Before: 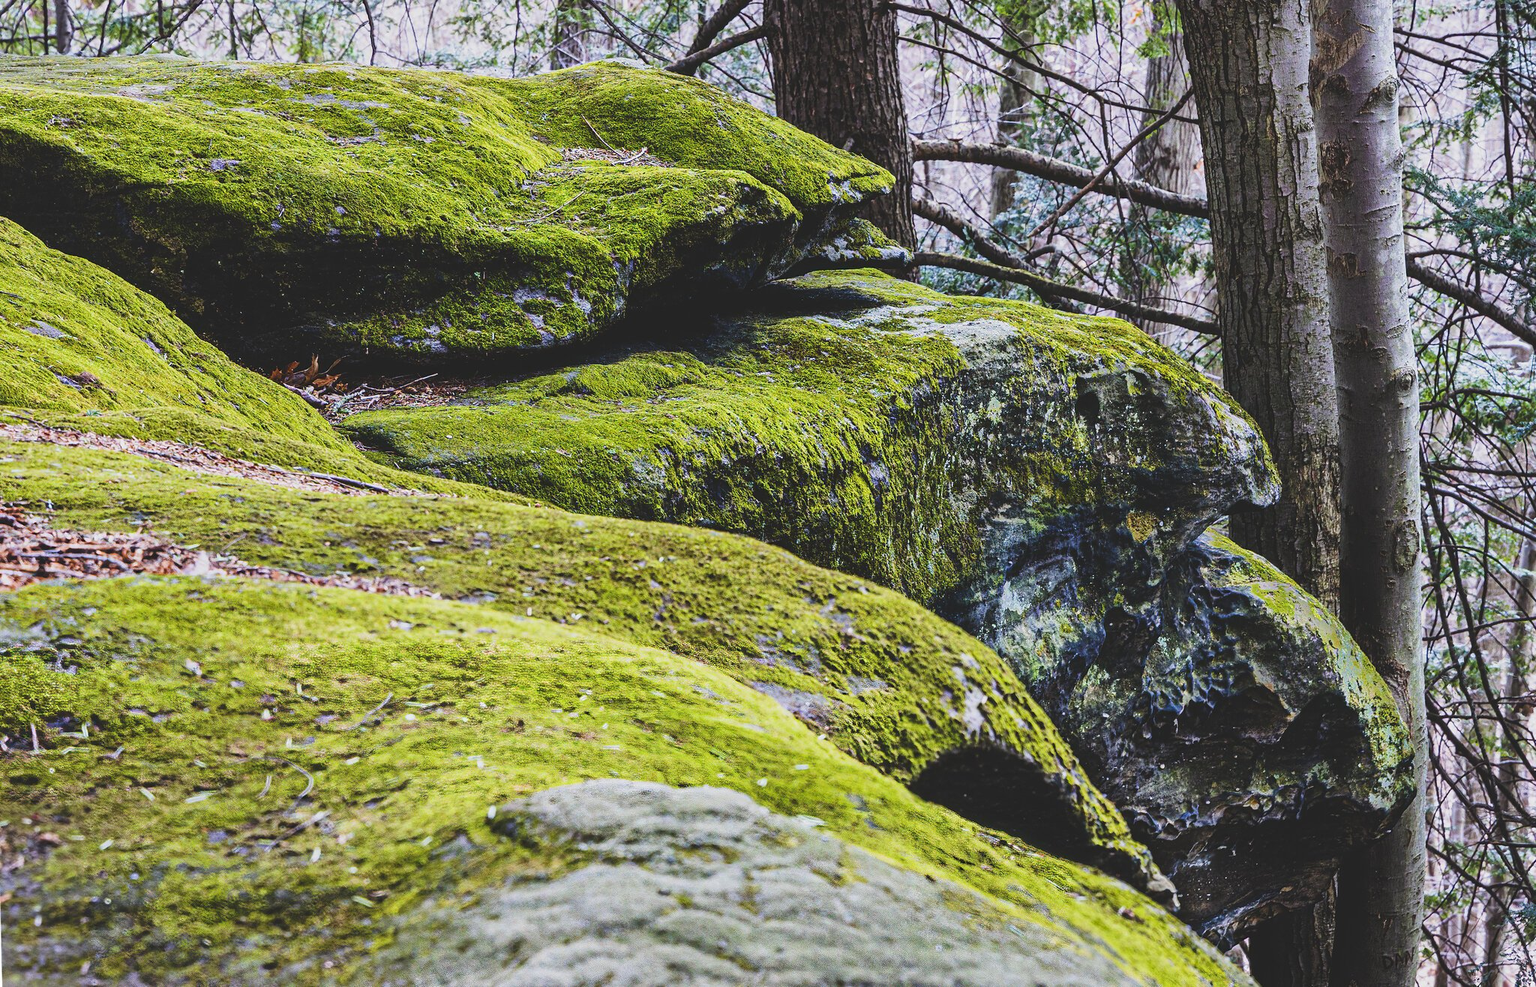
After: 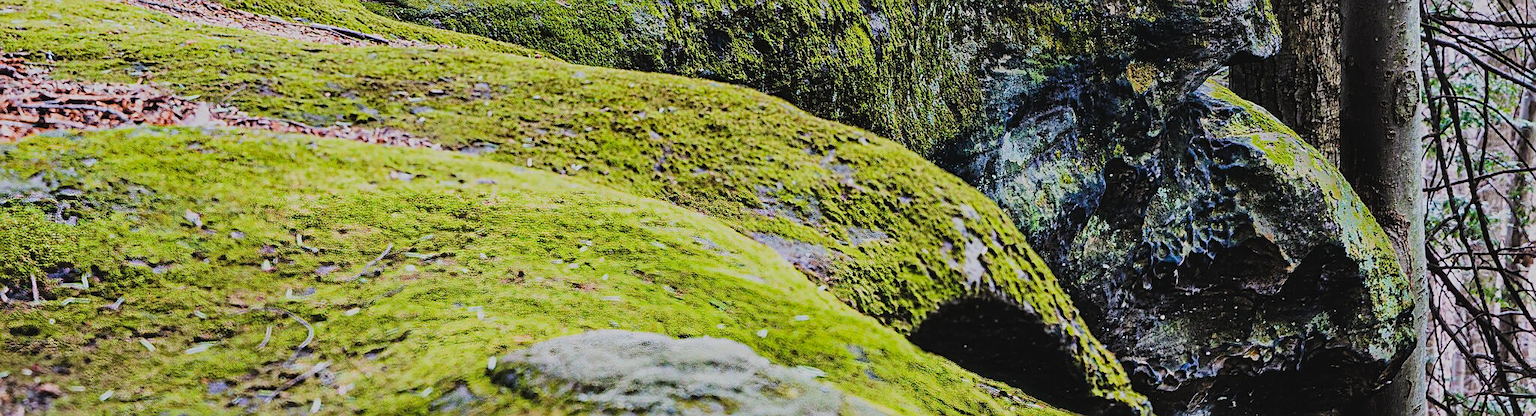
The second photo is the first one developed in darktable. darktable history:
filmic rgb: black relative exposure -7.65 EV, white relative exposure 4.56 EV, hardness 3.61, contrast 1.05
sharpen: on, module defaults
crop: top 45.551%, bottom 12.262%
